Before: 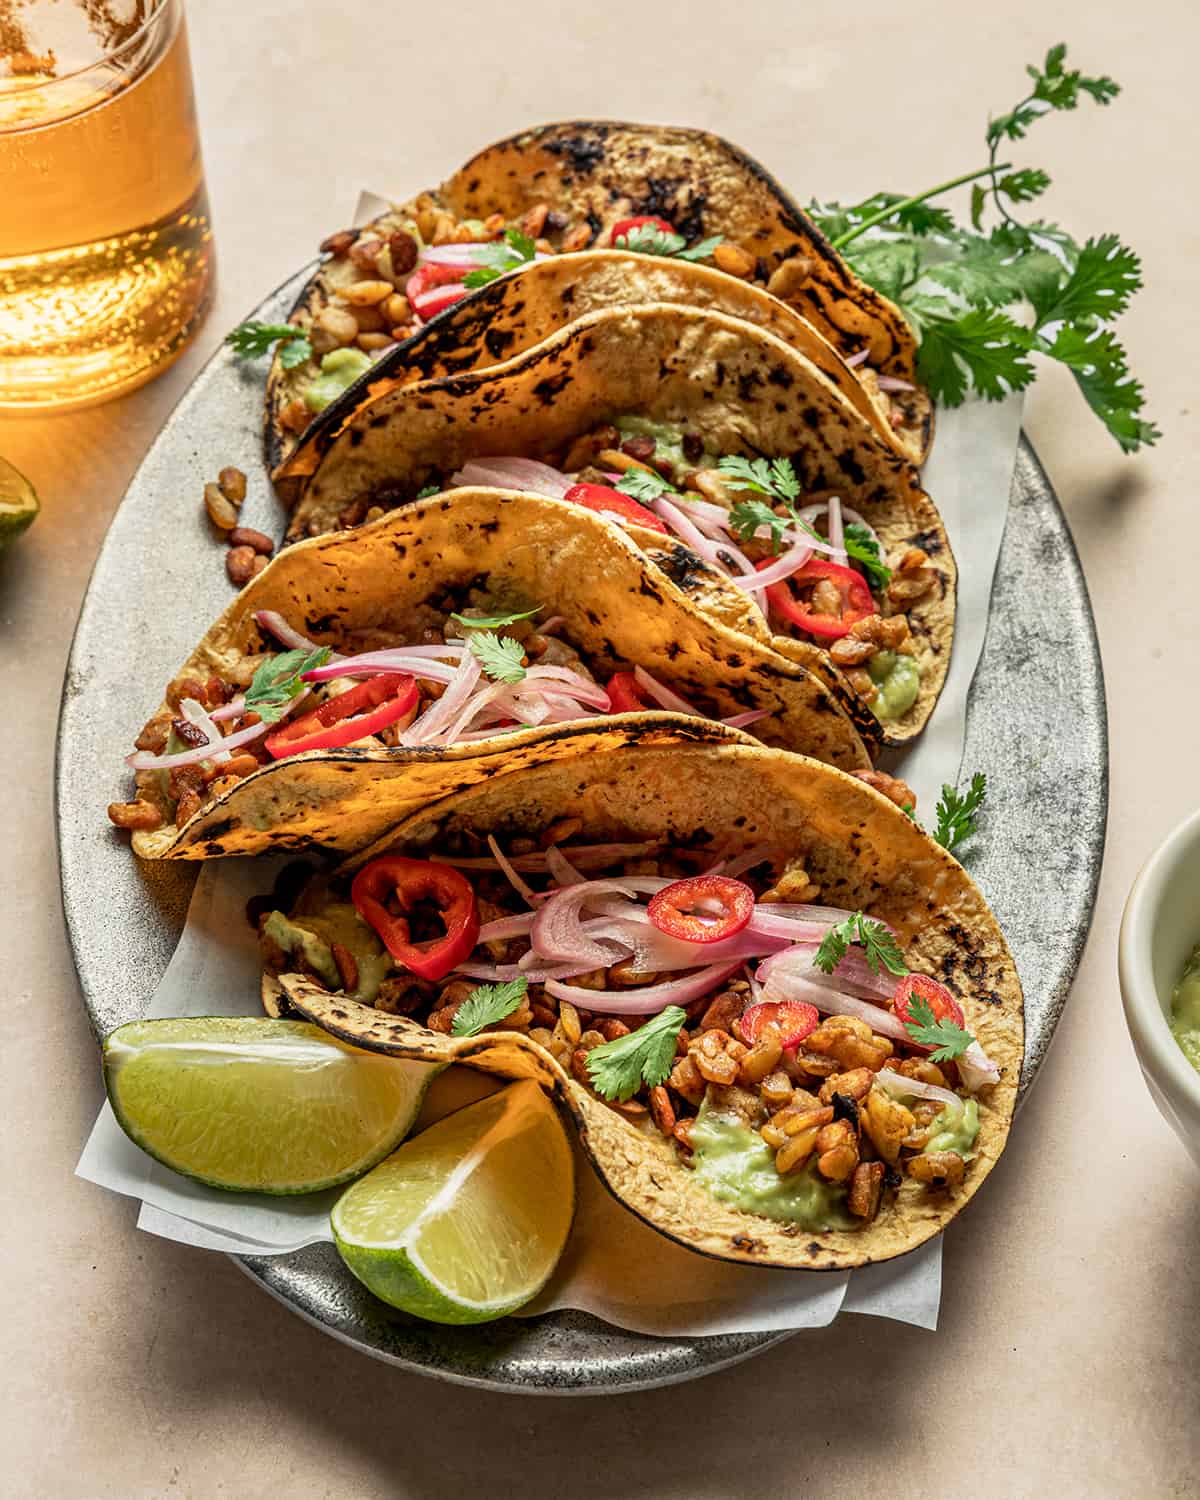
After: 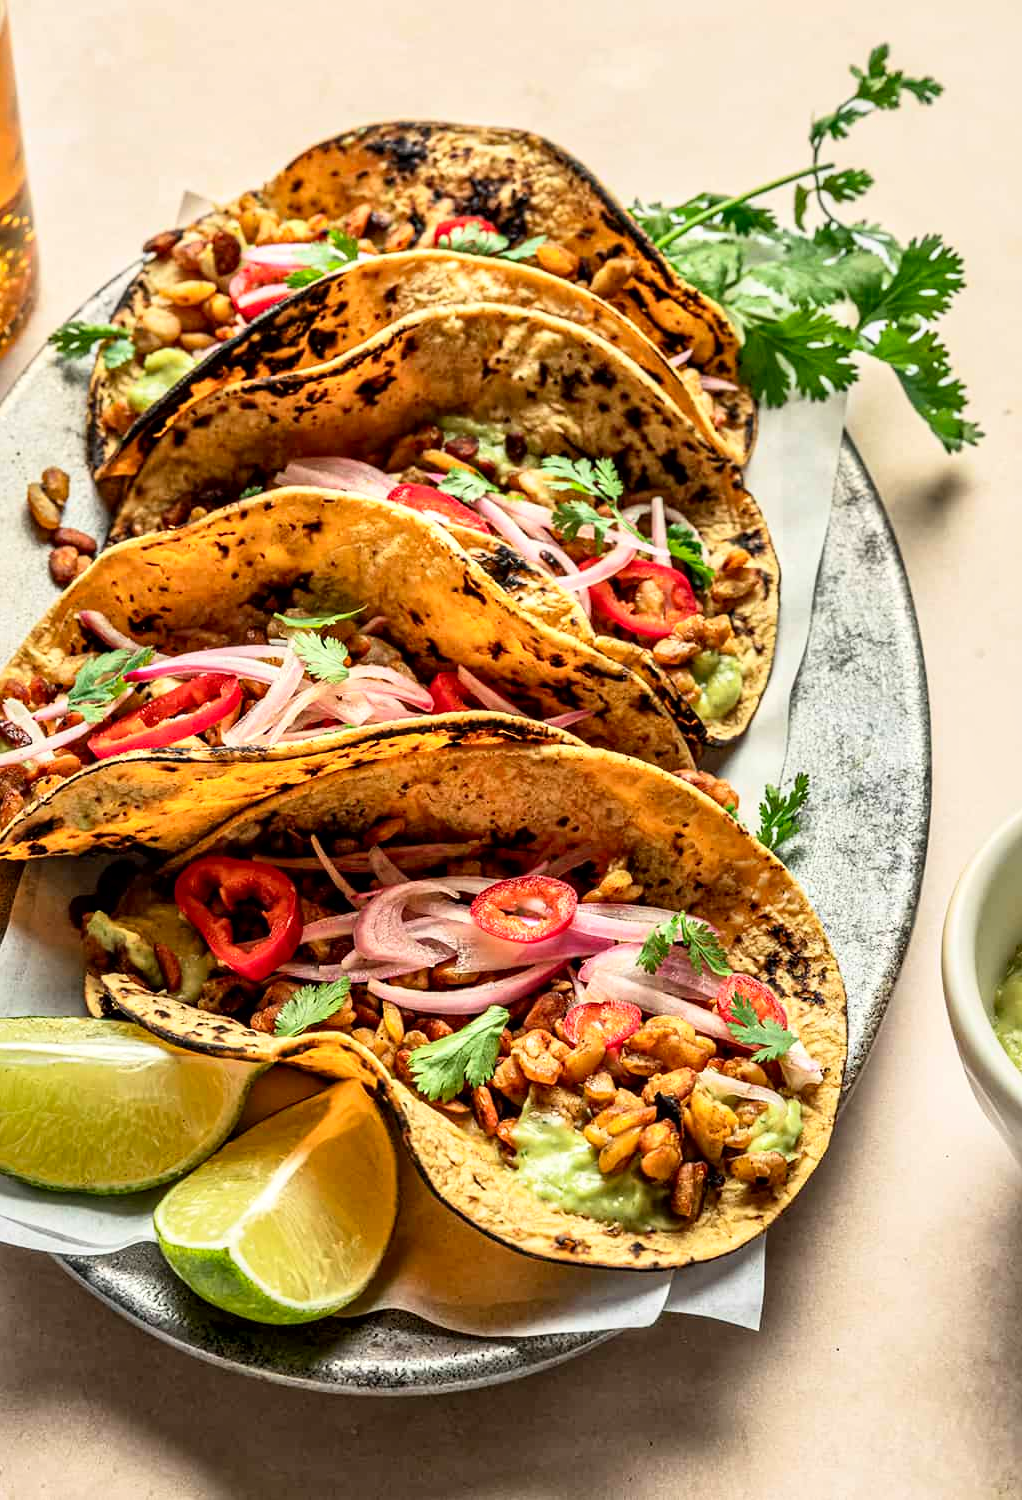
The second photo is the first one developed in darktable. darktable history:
crop and rotate: left 14.774%
local contrast: mode bilateral grid, contrast 19, coarseness 50, detail 119%, midtone range 0.2
contrast brightness saturation: contrast 0.201, brightness 0.166, saturation 0.222
contrast equalizer: y [[0.509, 0.517, 0.523, 0.523, 0.517, 0.509], [0.5 ×6], [0.5 ×6], [0 ×6], [0 ×6]]
